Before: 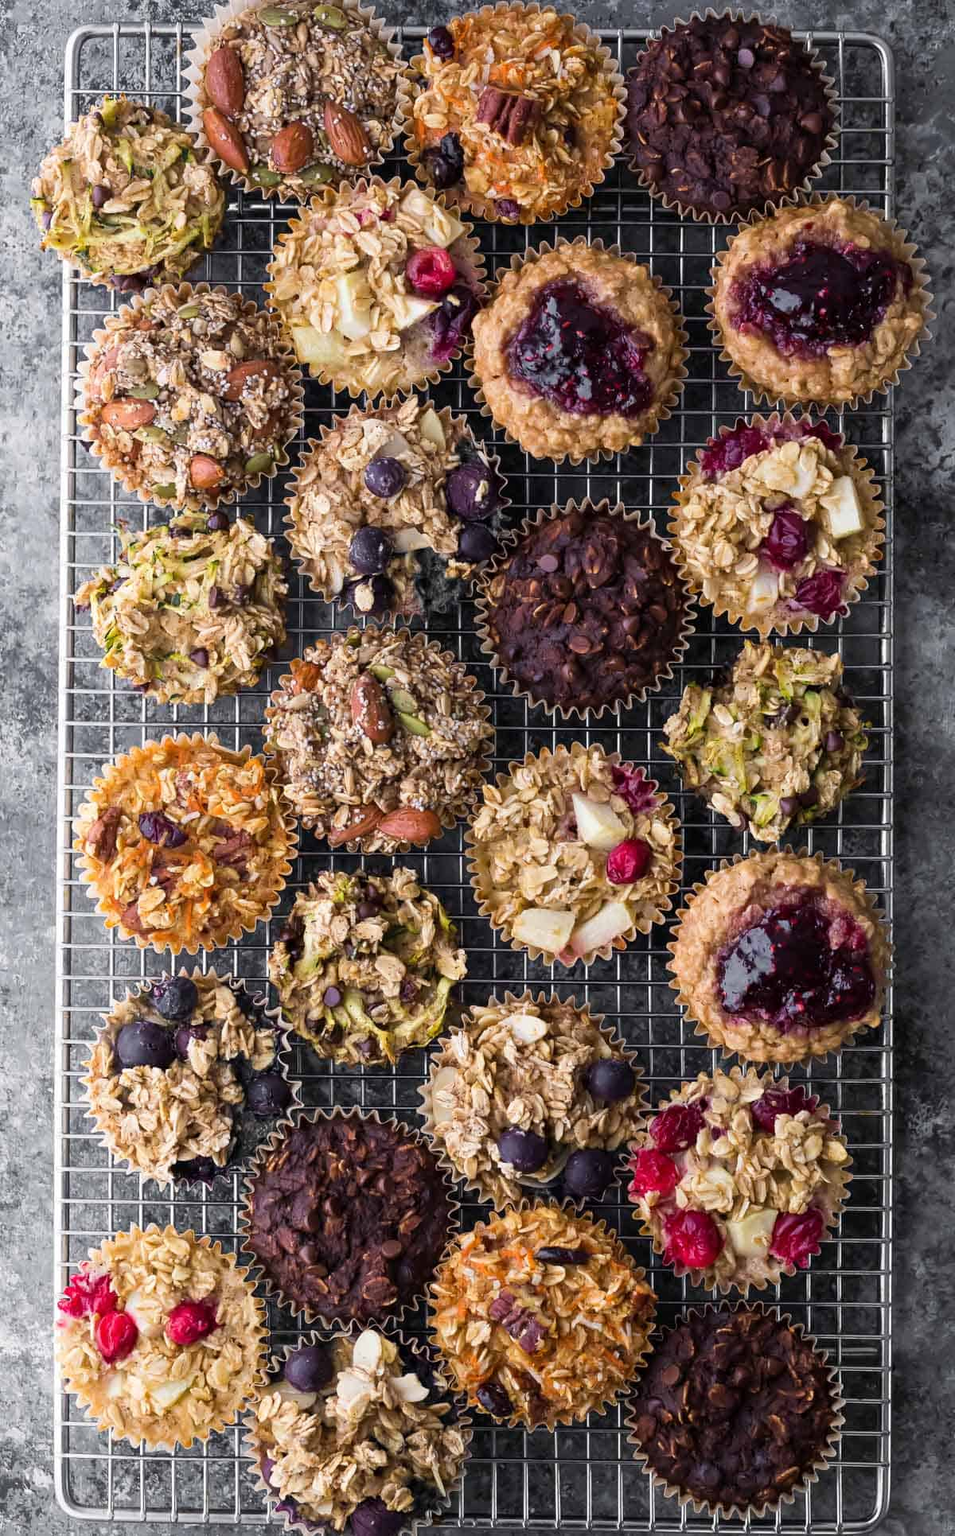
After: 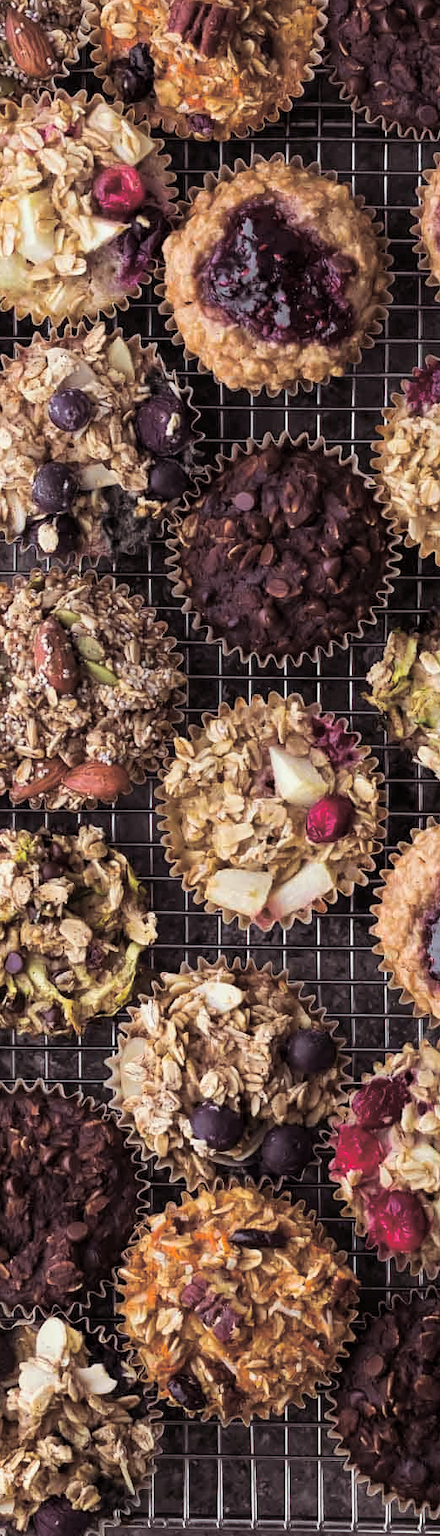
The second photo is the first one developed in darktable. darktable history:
split-toning: shadows › saturation 0.2
crop: left 33.452%, top 6.025%, right 23.155%
color balance rgb: perceptual saturation grading › global saturation 20%, perceptual saturation grading › highlights -25%, perceptual saturation grading › shadows 25%
